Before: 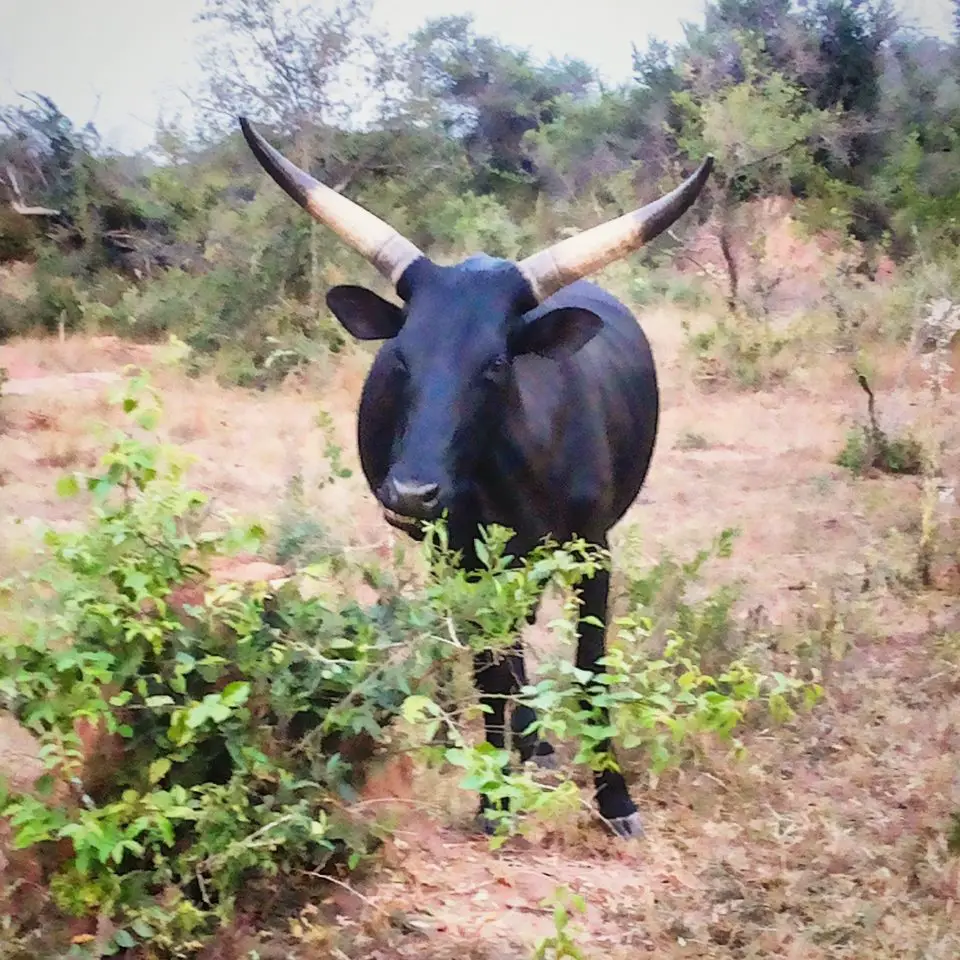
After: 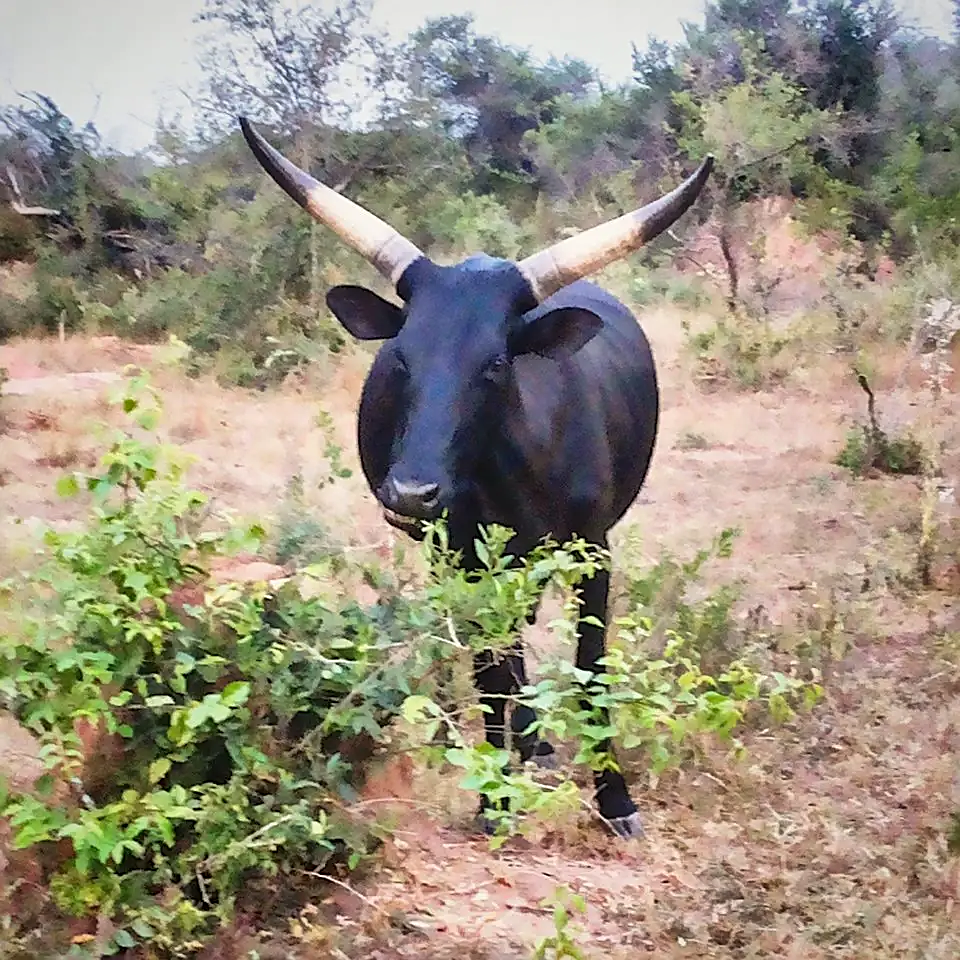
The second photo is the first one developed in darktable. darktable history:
shadows and highlights: shadows 13.34, white point adjustment 1.2, soften with gaussian
sharpen: on, module defaults
